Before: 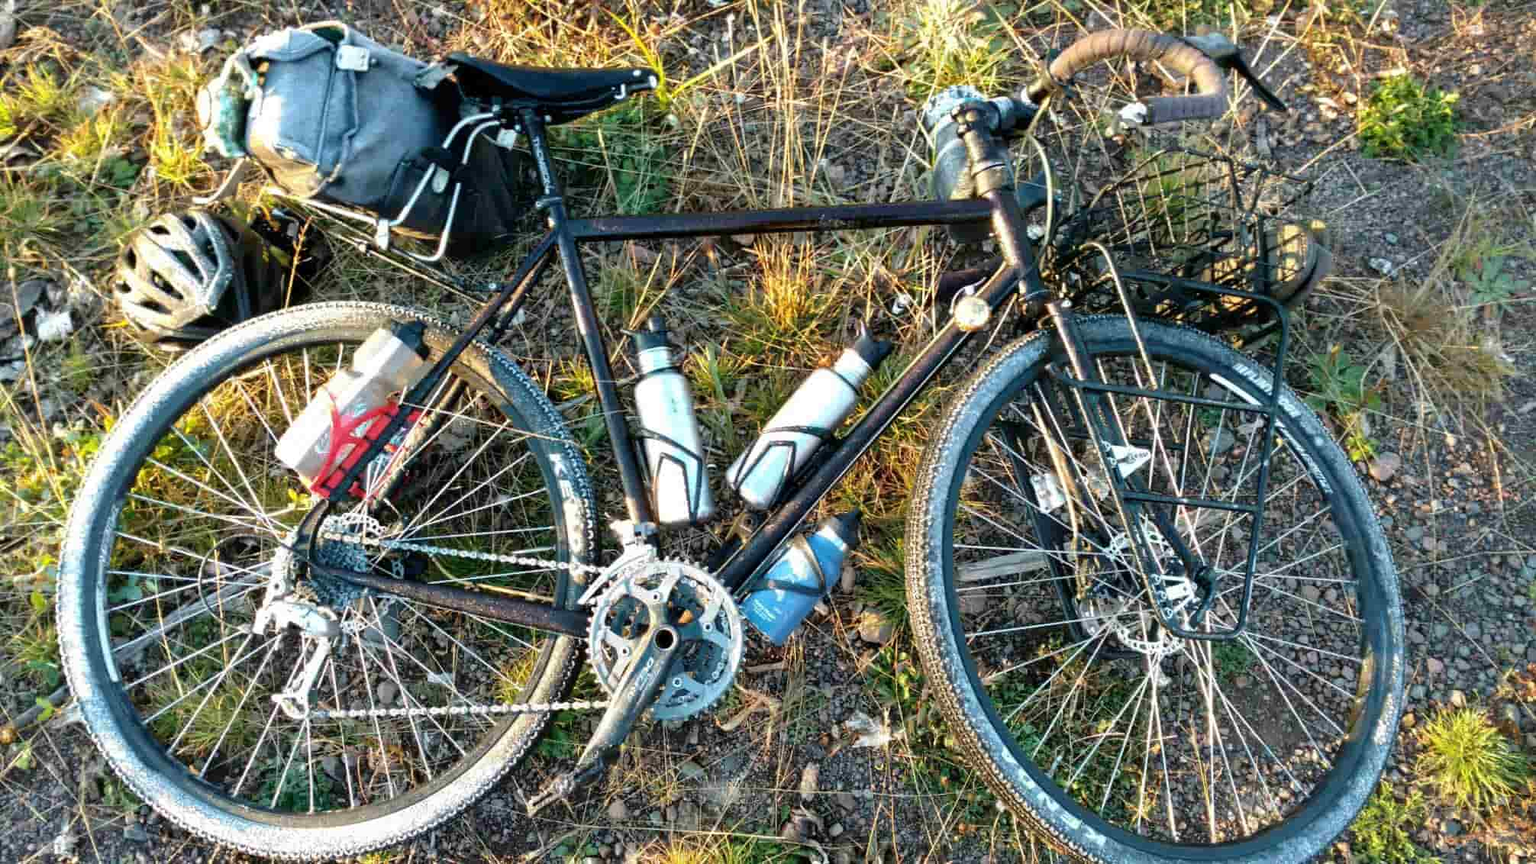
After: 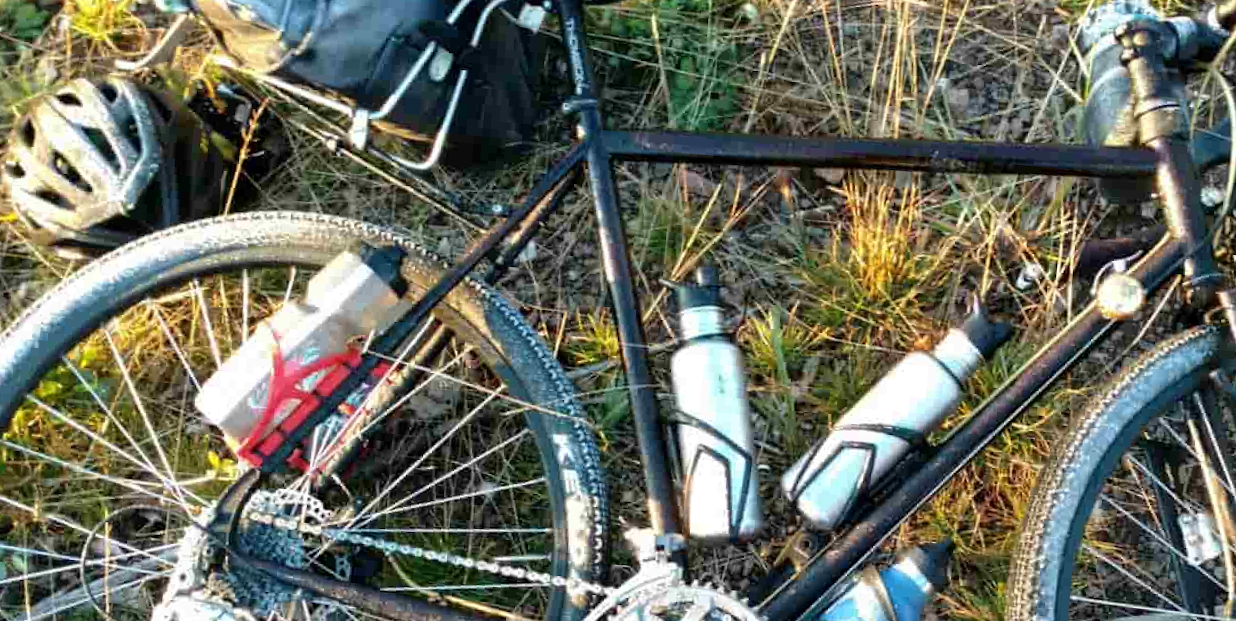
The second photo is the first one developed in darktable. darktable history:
crop and rotate: angle -4.76°, left 2.196%, top 6.675%, right 27.474%, bottom 30.557%
